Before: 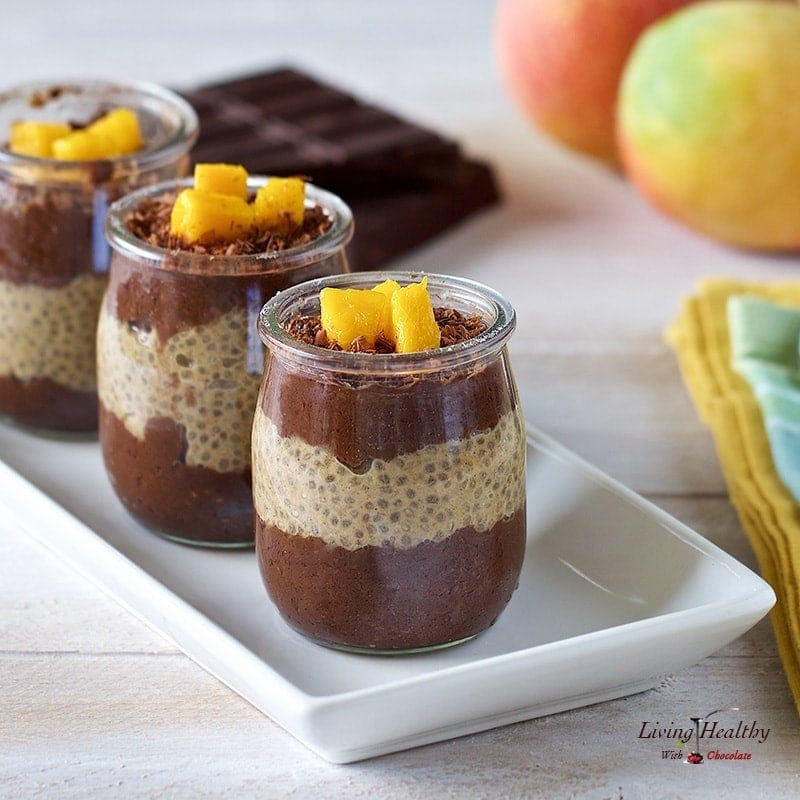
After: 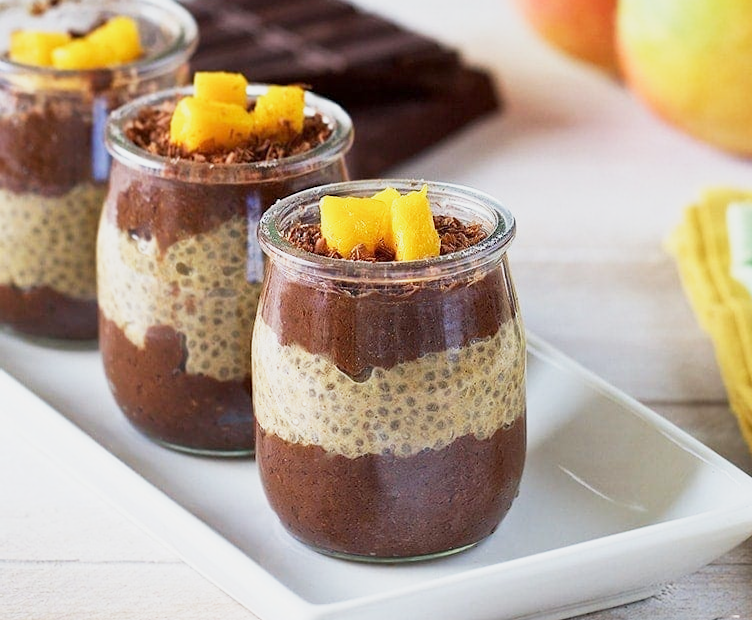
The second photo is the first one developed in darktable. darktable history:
crop and rotate: angle 0.102°, top 11.526%, right 5.792%, bottom 10.728%
base curve: curves: ch0 [(0, 0) (0.088, 0.125) (0.176, 0.251) (0.354, 0.501) (0.613, 0.749) (1, 0.877)], preserve colors none
